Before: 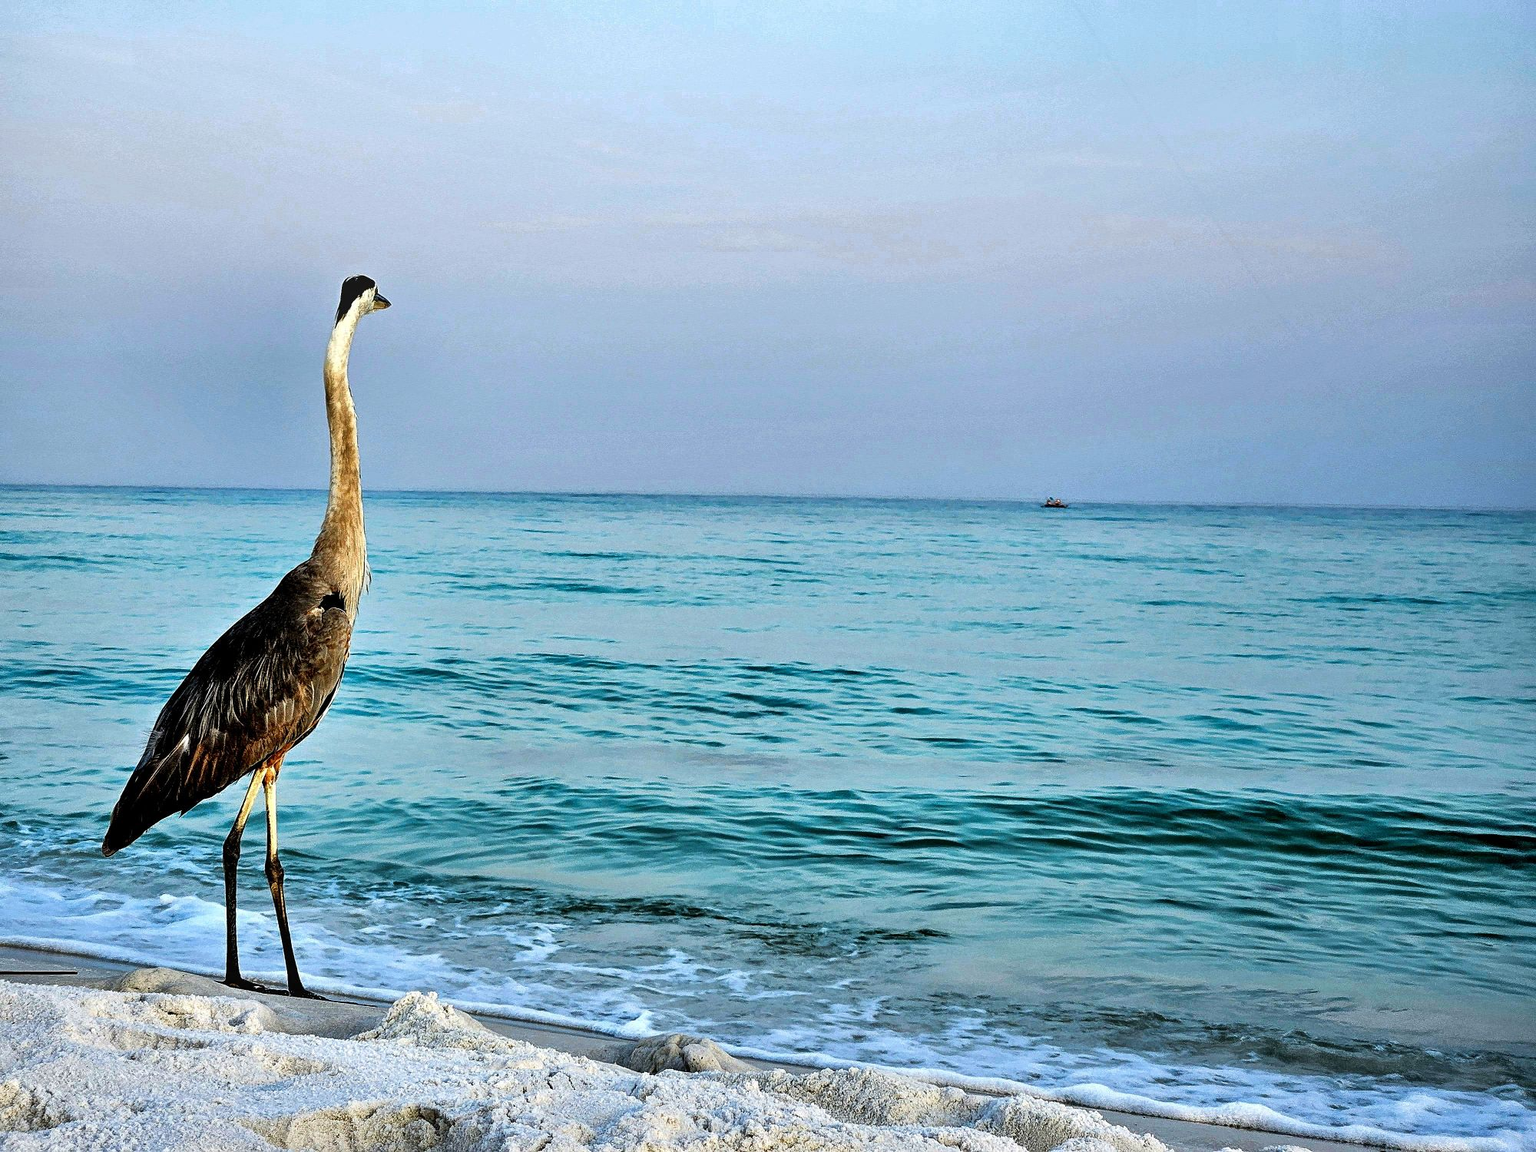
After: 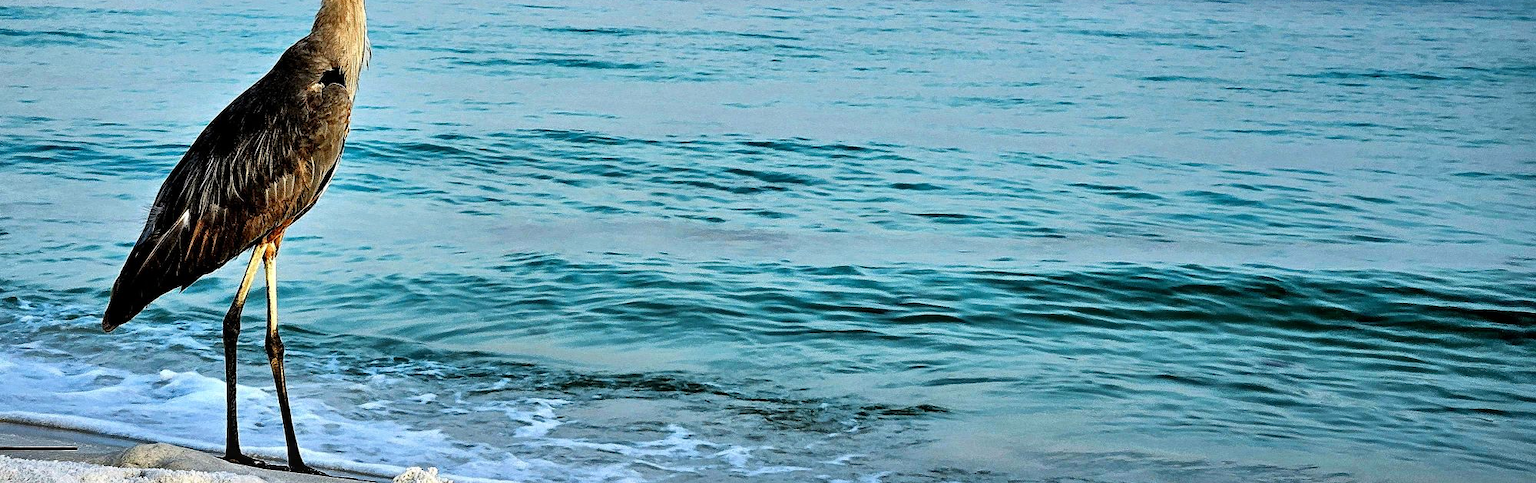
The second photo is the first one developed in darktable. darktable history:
crop: top 45.551%, bottom 12.262%
levels: mode automatic, black 0.023%, white 99.97%, levels [0.062, 0.494, 0.925]
